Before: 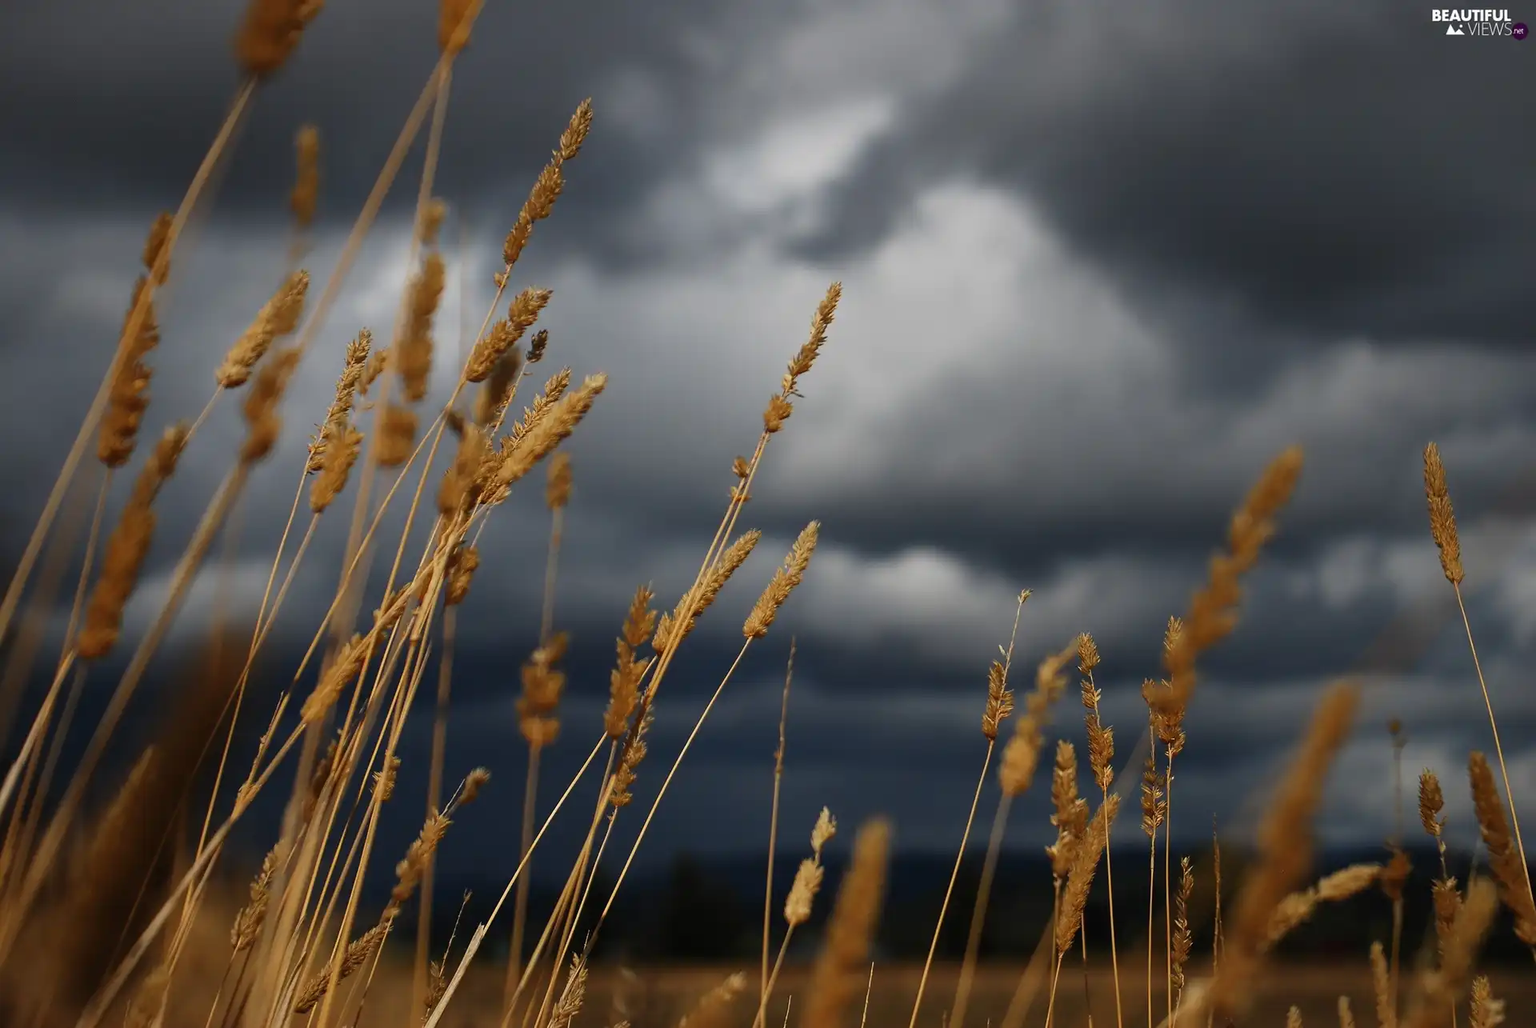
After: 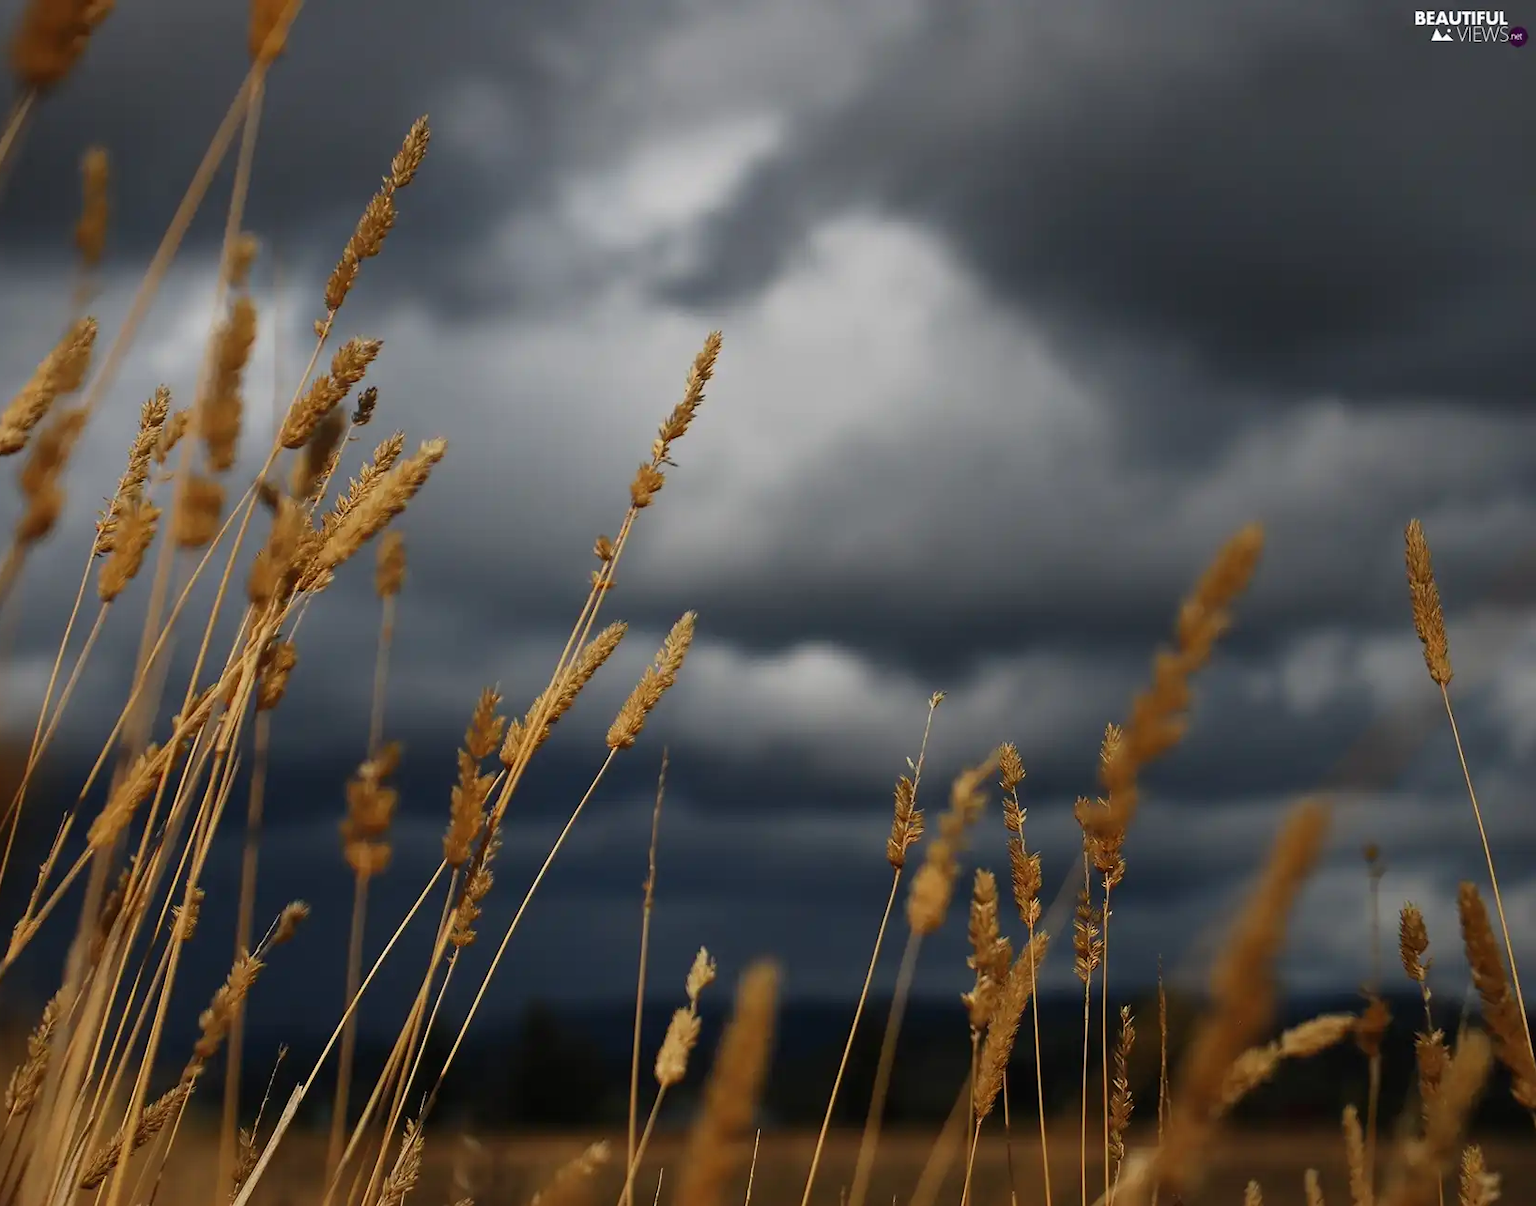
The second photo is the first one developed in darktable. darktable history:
crop and rotate: left 14.765%
